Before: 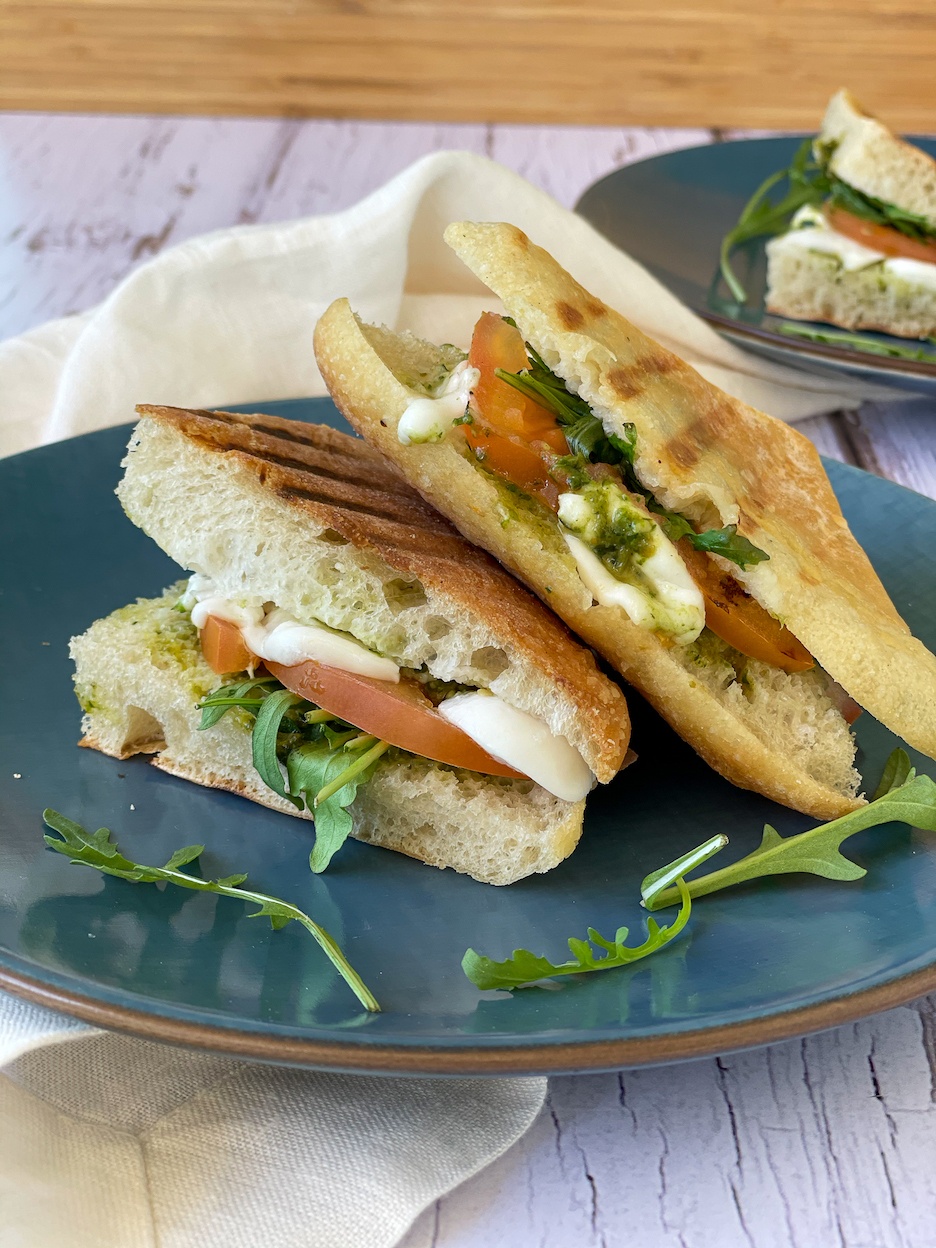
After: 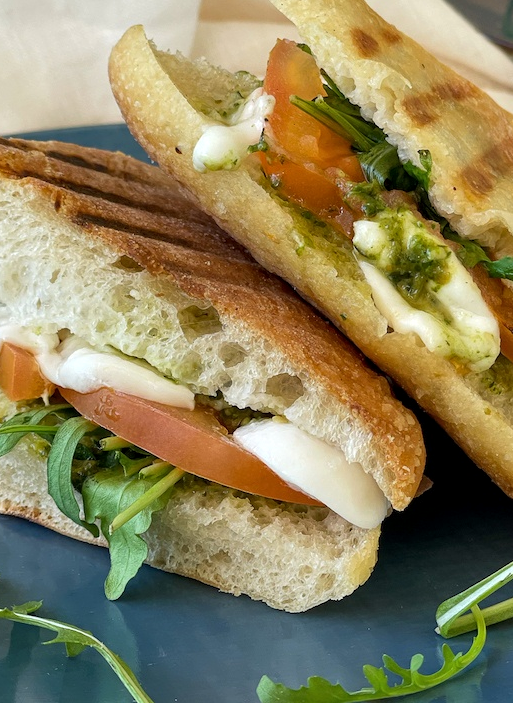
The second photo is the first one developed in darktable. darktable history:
local contrast: highlights 100%, shadows 97%, detail 120%, midtone range 0.2
crop and rotate: left 21.958%, top 21.916%, right 23.169%, bottom 21.713%
